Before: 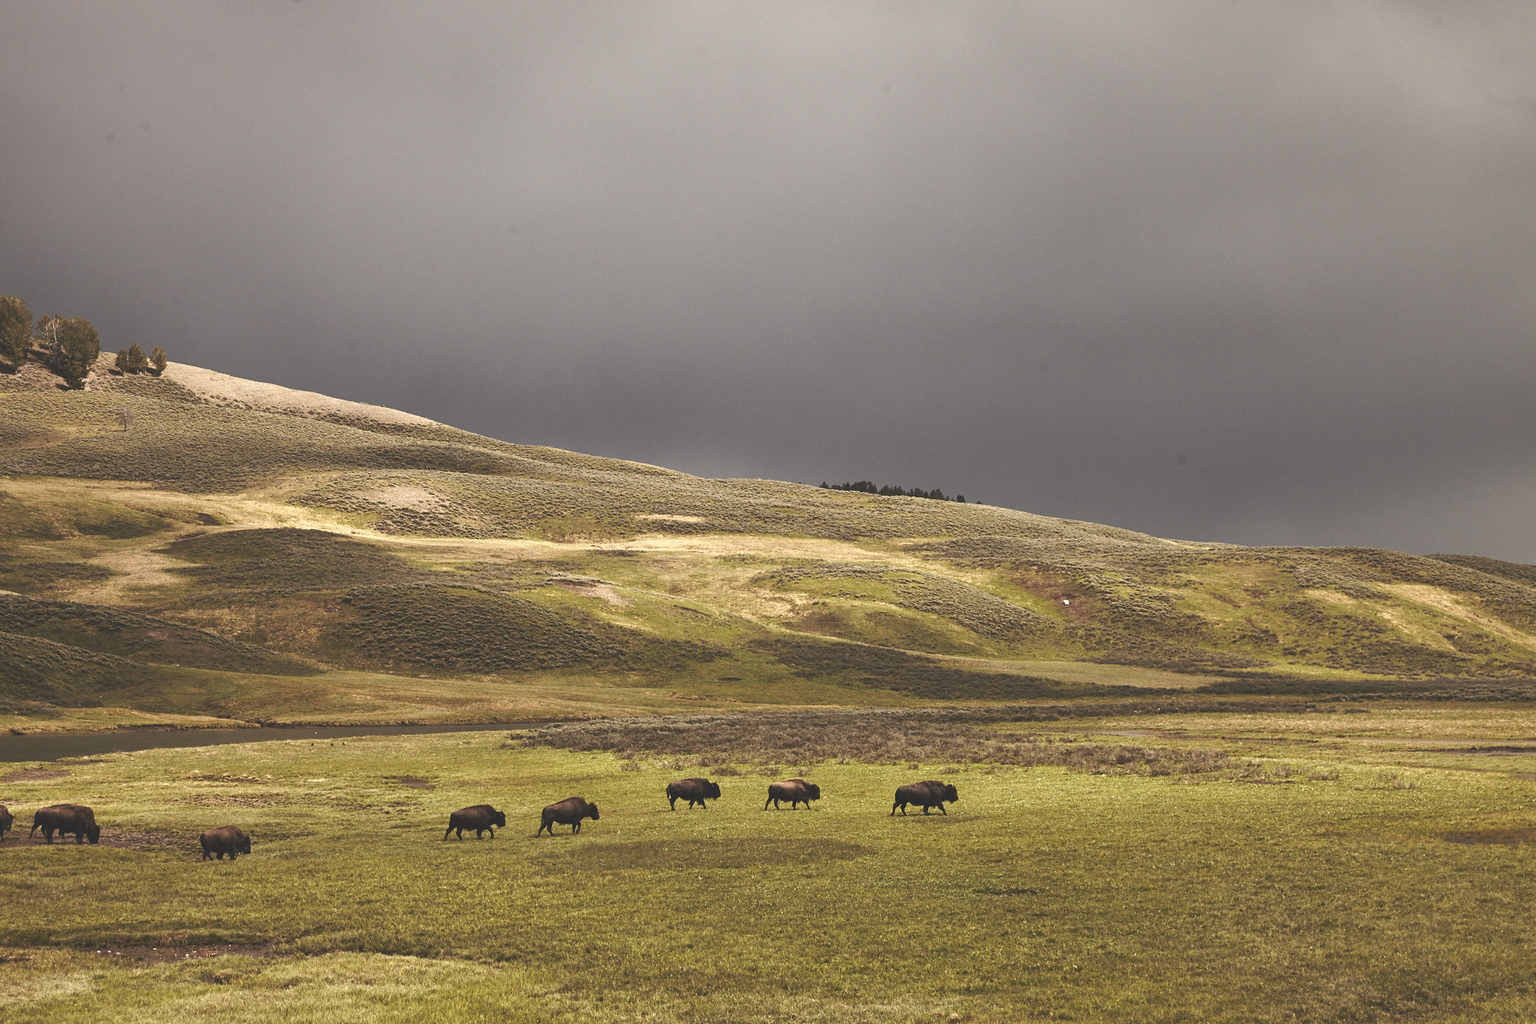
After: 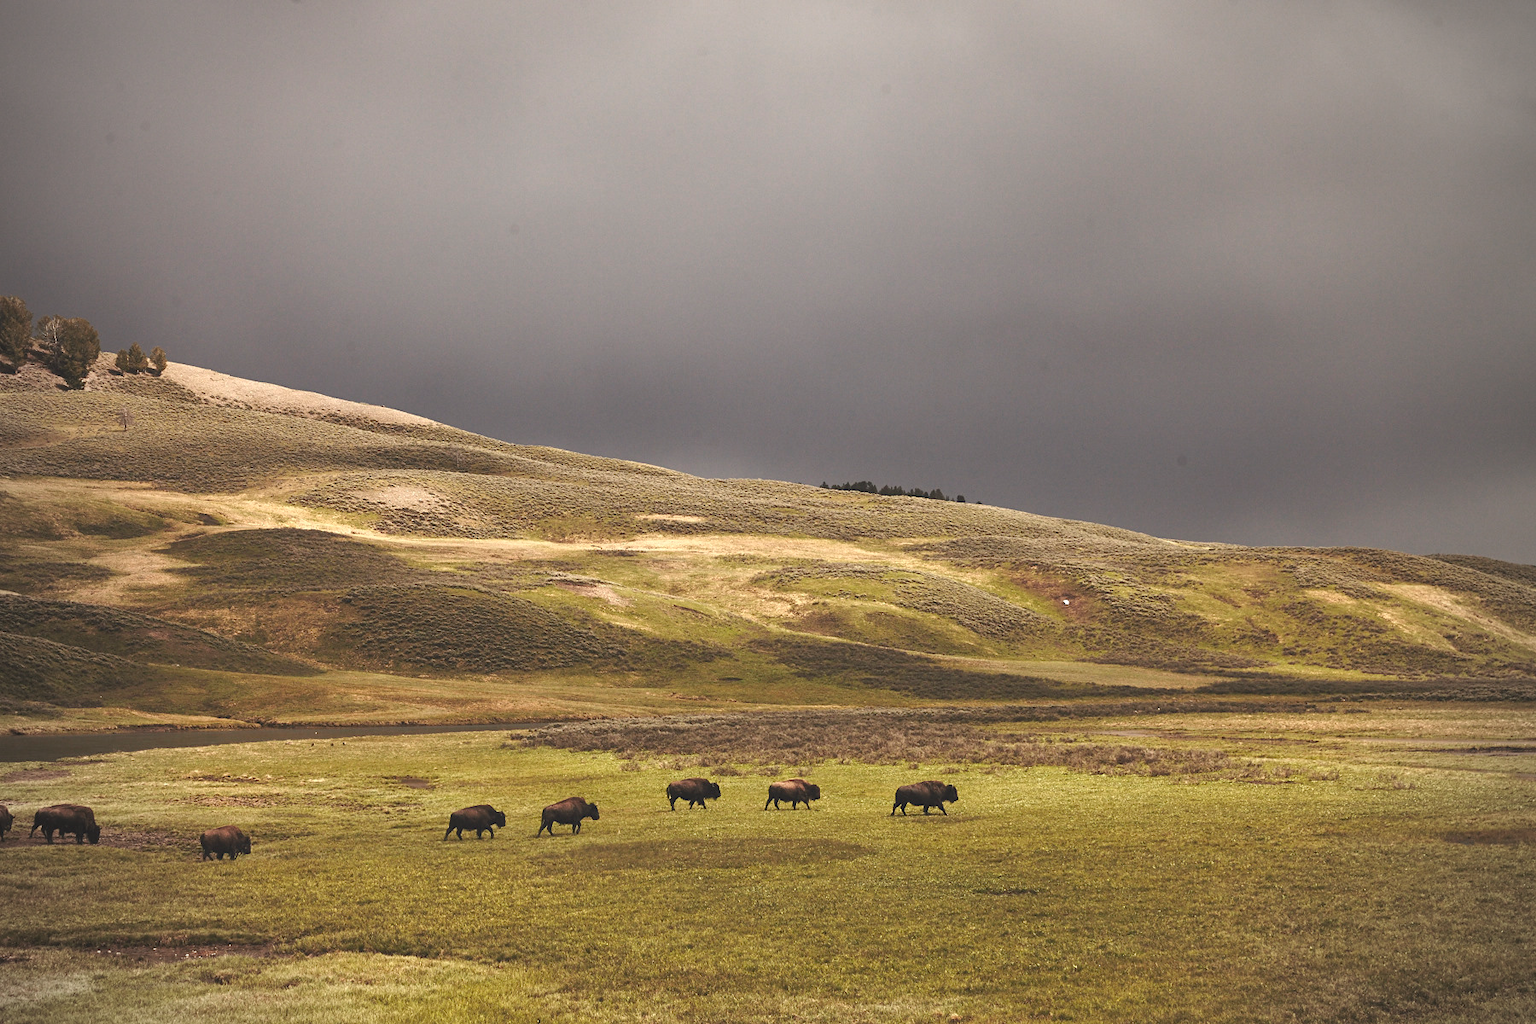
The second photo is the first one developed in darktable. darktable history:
vignetting: brightness -0.516, saturation -0.517
